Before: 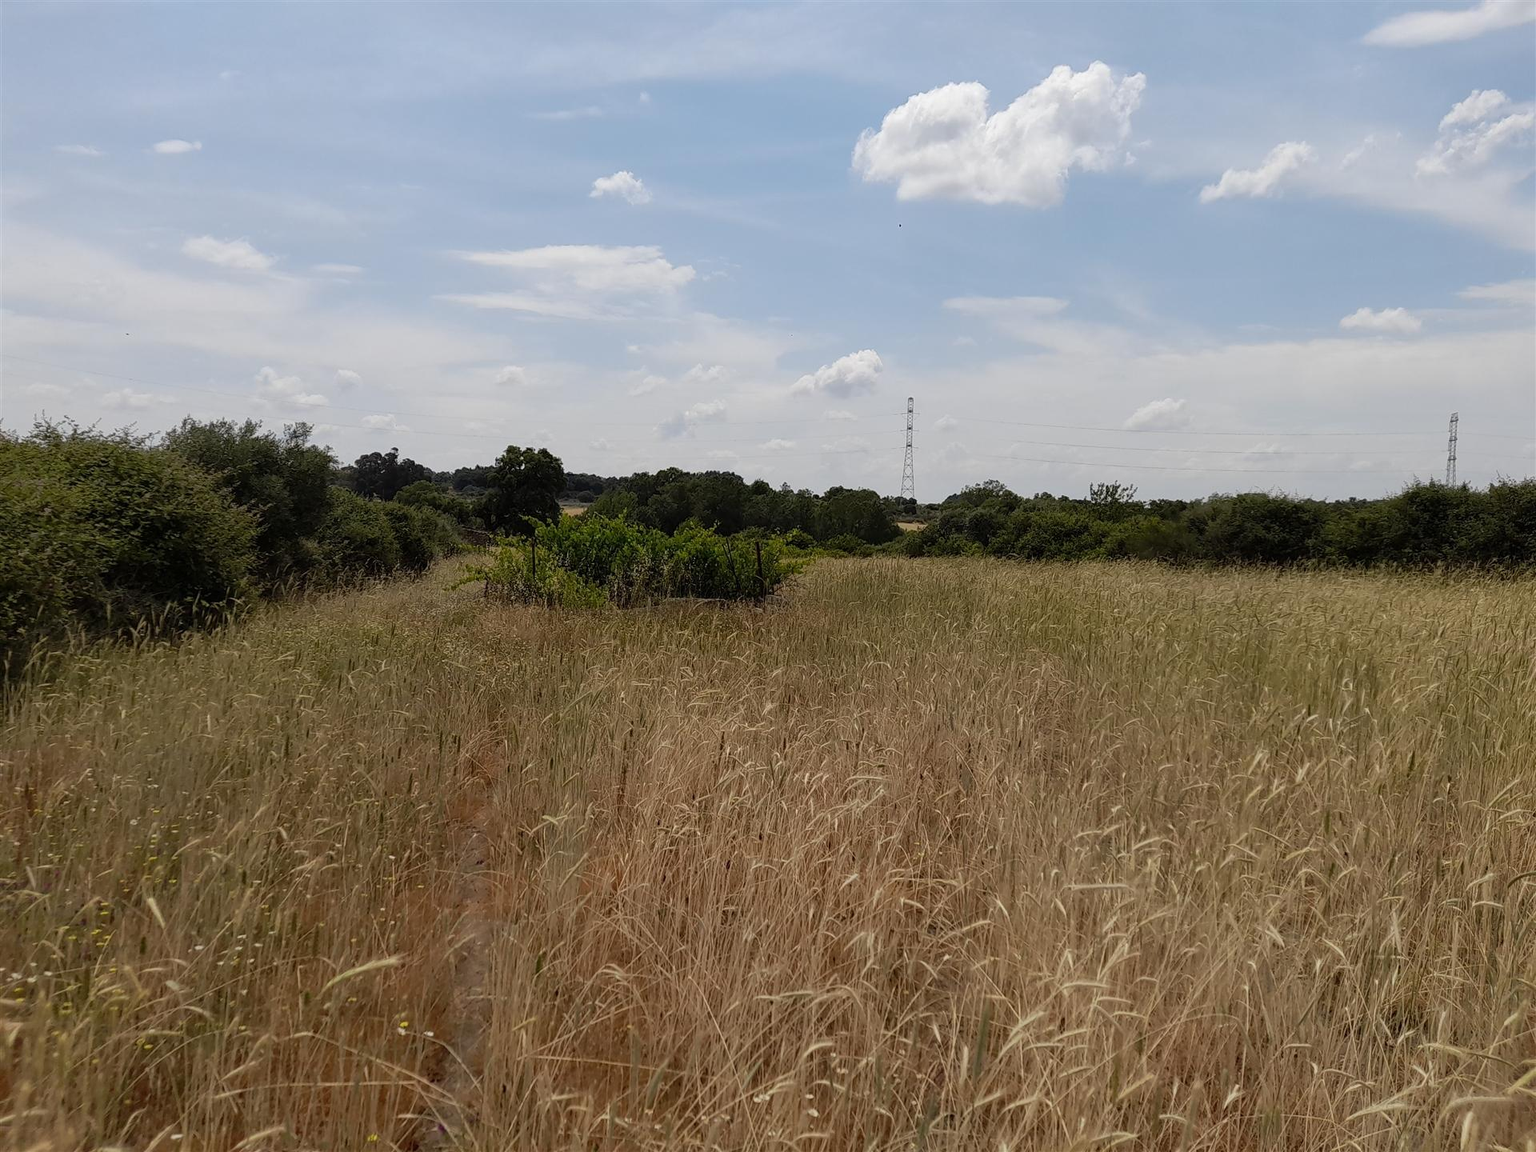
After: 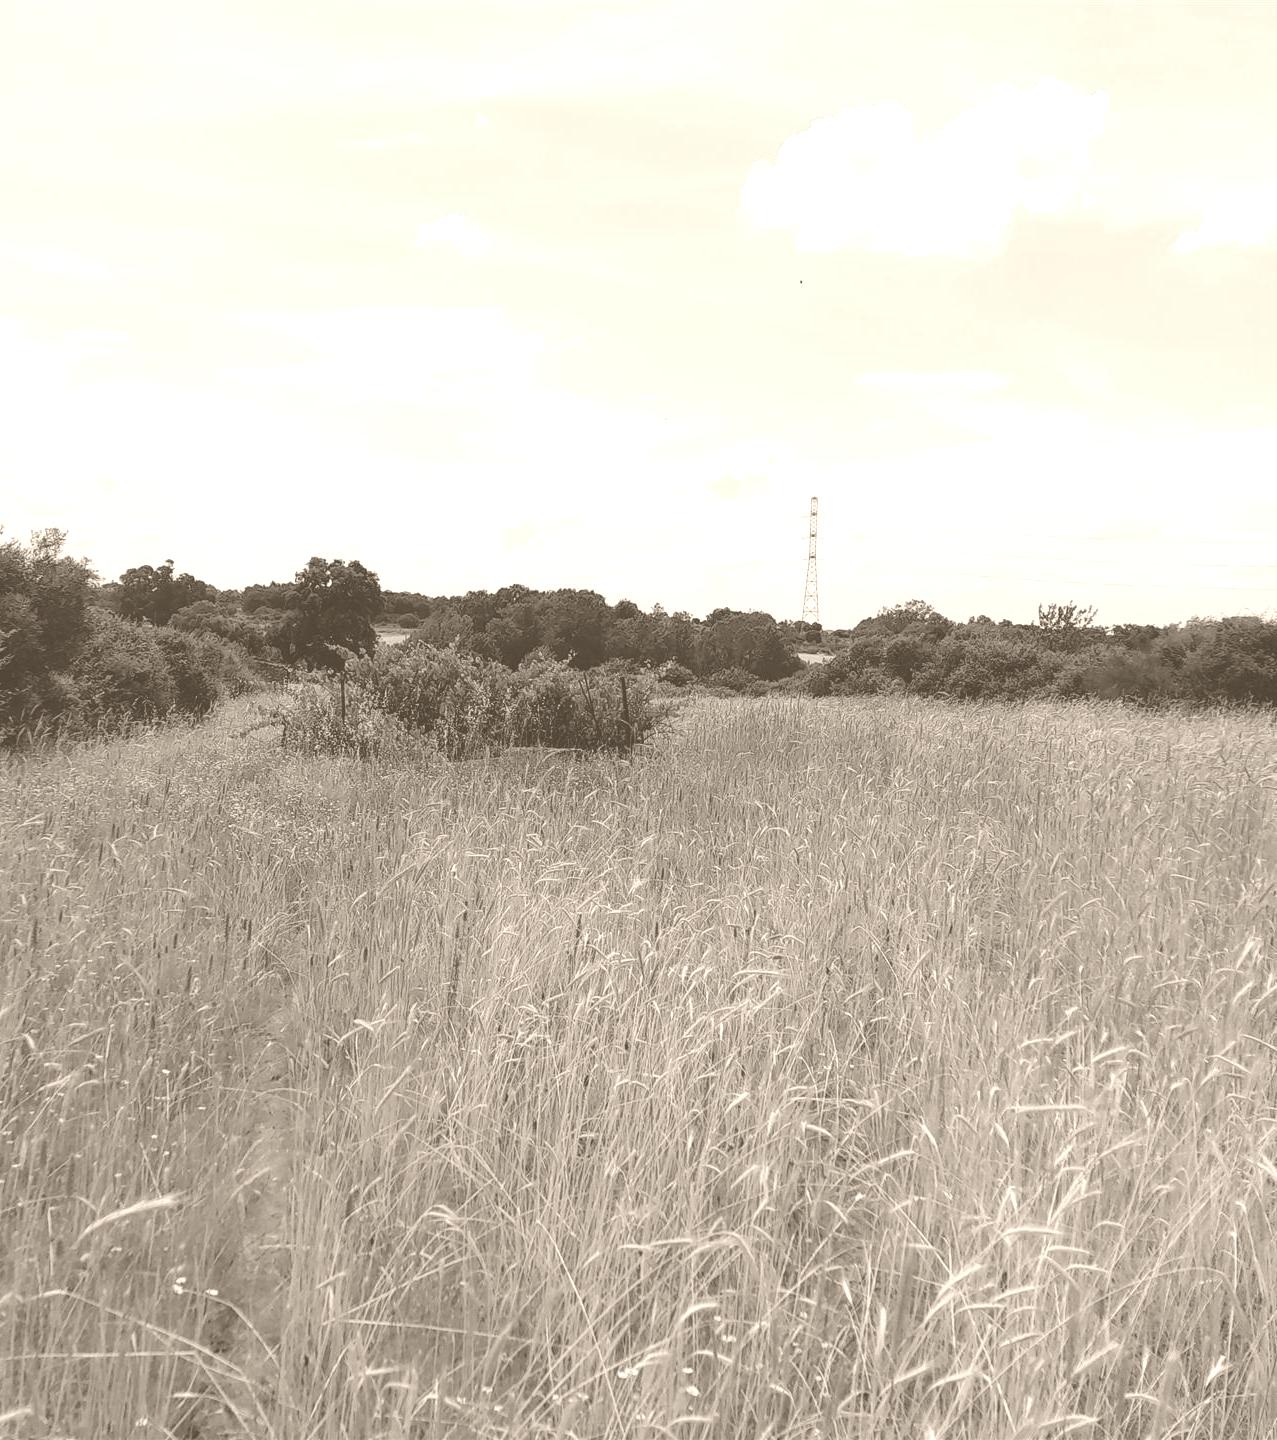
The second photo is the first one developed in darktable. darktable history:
crop: left 16.899%, right 16.556%
colorize: hue 34.49°, saturation 35.33%, source mix 100%, version 1
